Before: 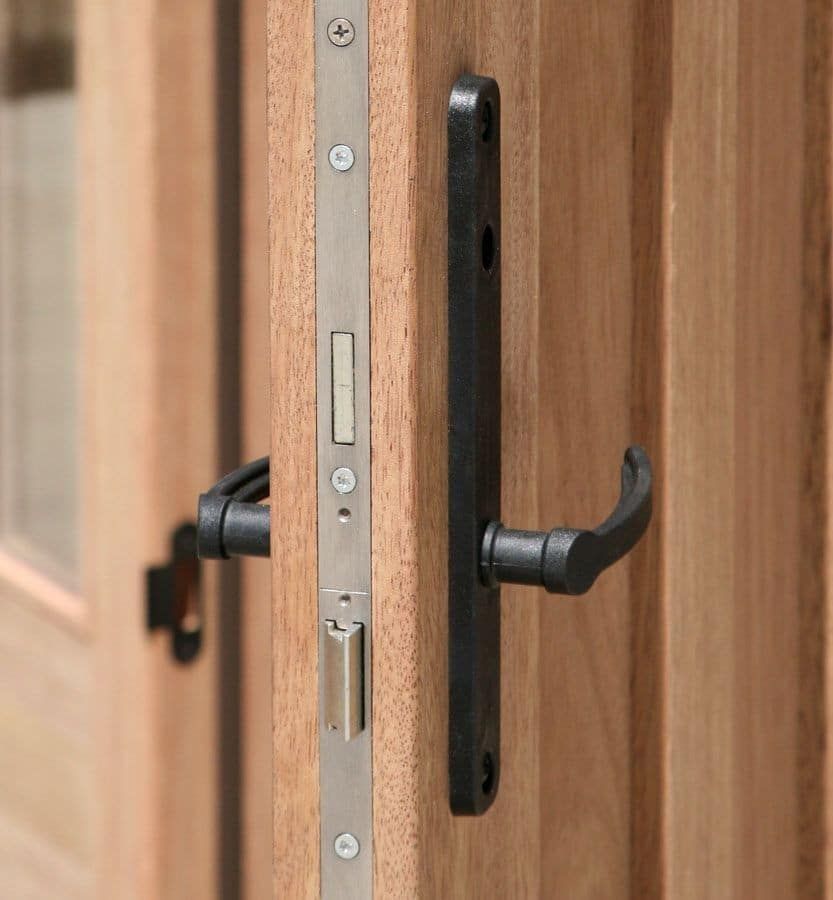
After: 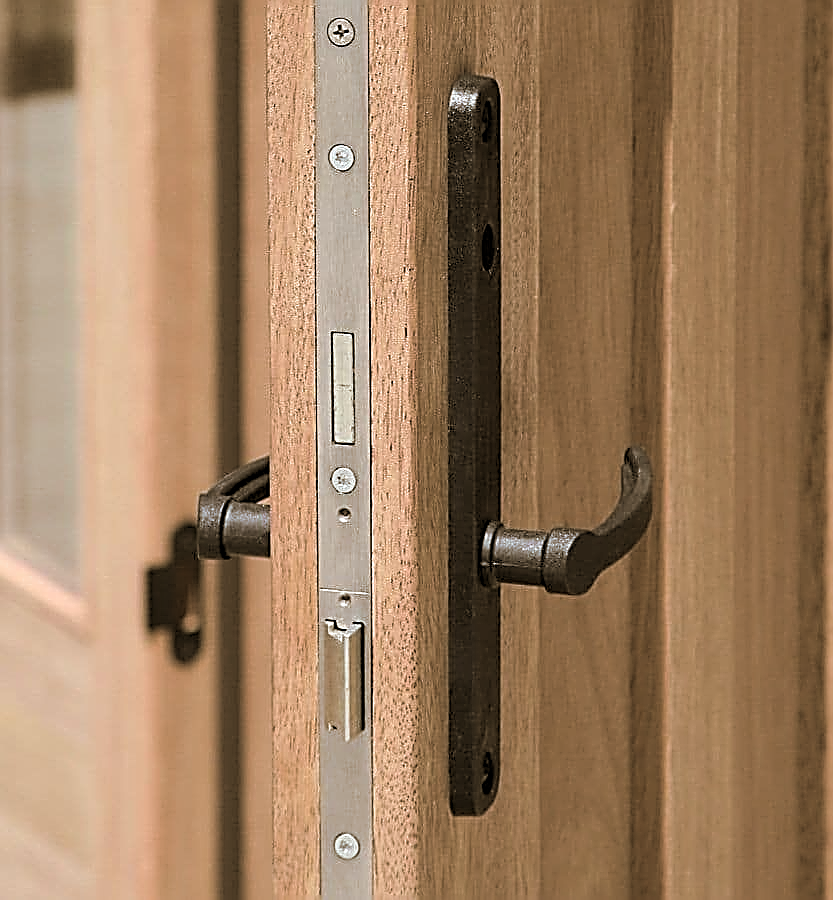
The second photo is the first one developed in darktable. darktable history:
split-toning: shadows › hue 37.98°, highlights › hue 185.58°, balance -55.261
sharpen: amount 1.861
